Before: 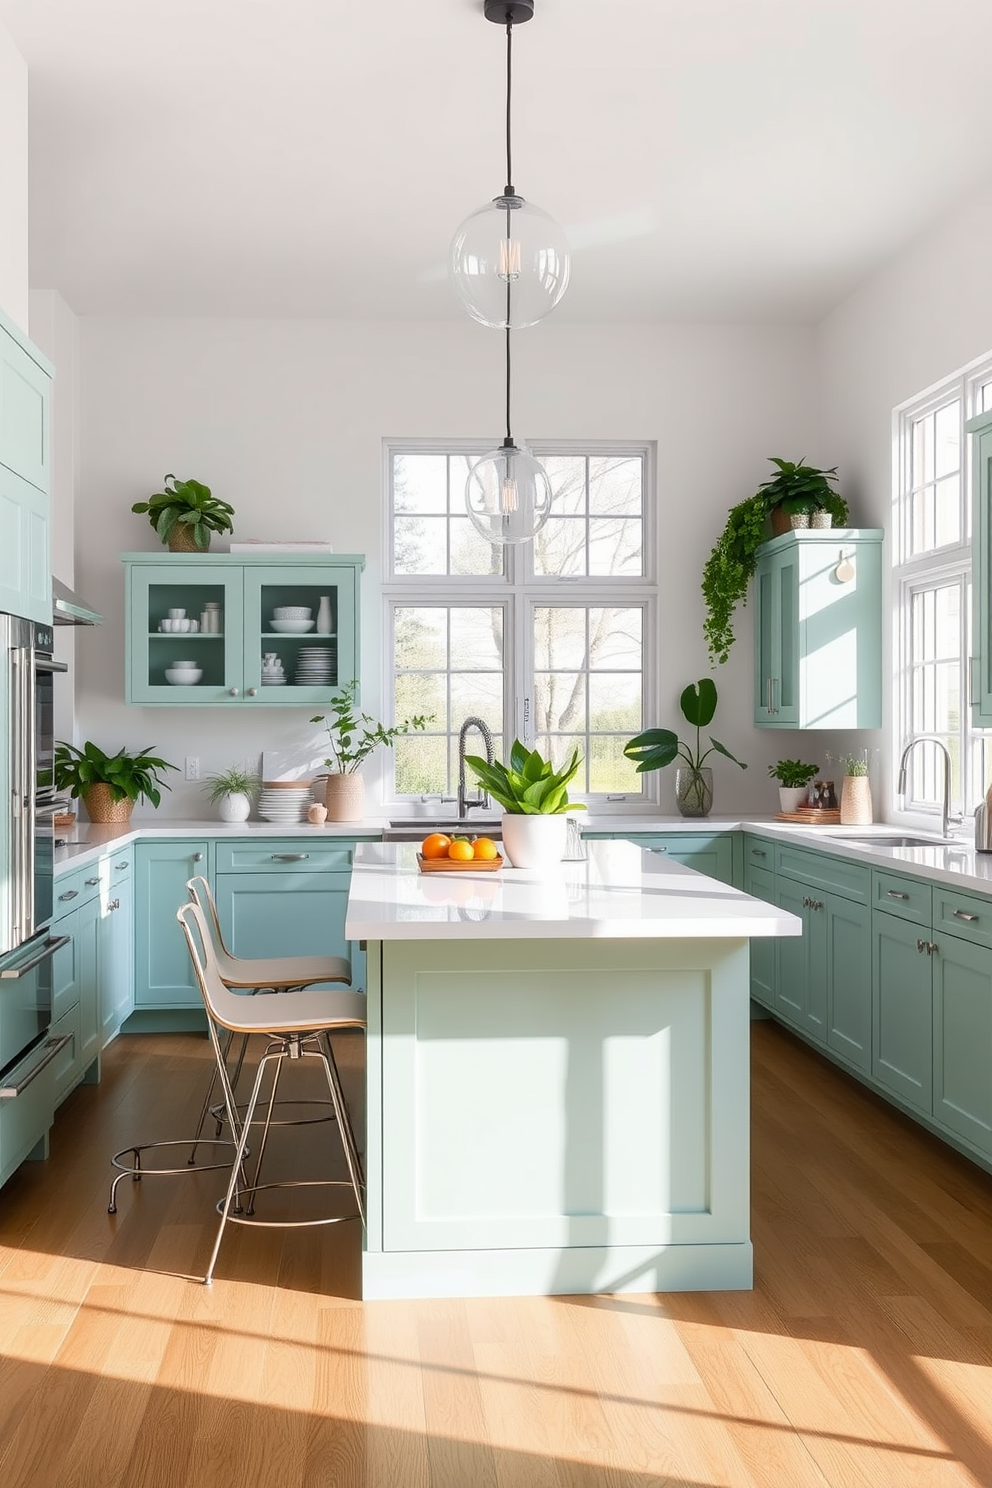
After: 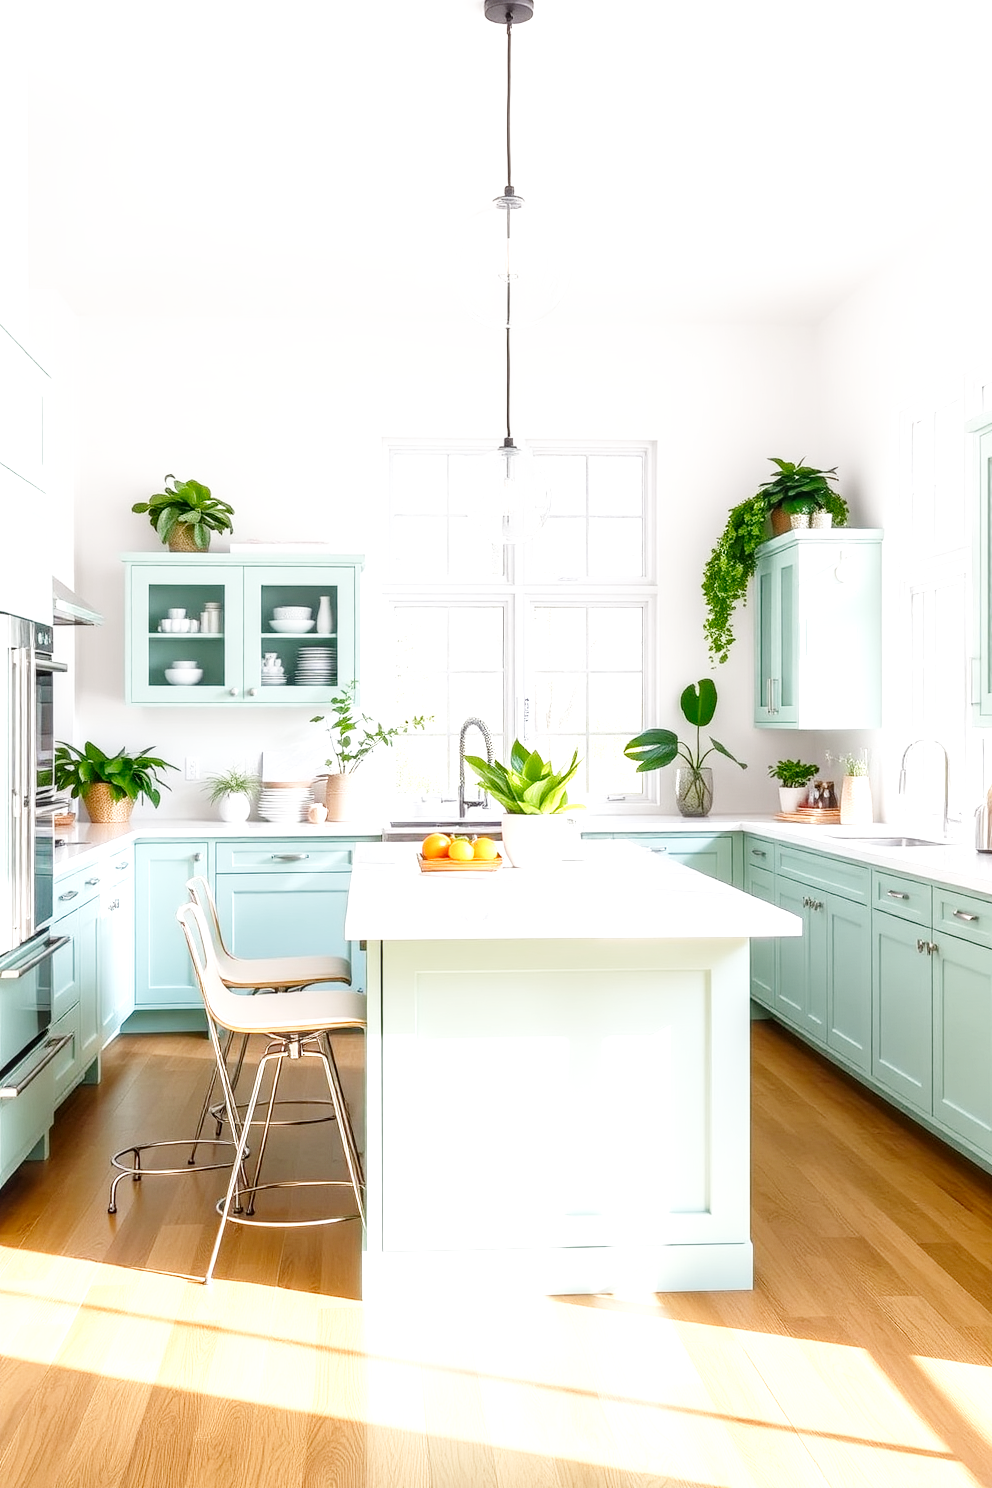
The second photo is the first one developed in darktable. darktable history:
local contrast: on, module defaults
base curve: curves: ch0 [(0, 0) (0.008, 0.007) (0.022, 0.029) (0.048, 0.089) (0.092, 0.197) (0.191, 0.399) (0.275, 0.534) (0.357, 0.65) (0.477, 0.78) (0.542, 0.833) (0.799, 0.973) (1, 1)], preserve colors none
exposure: exposure 0.719 EV, compensate highlight preservation false
